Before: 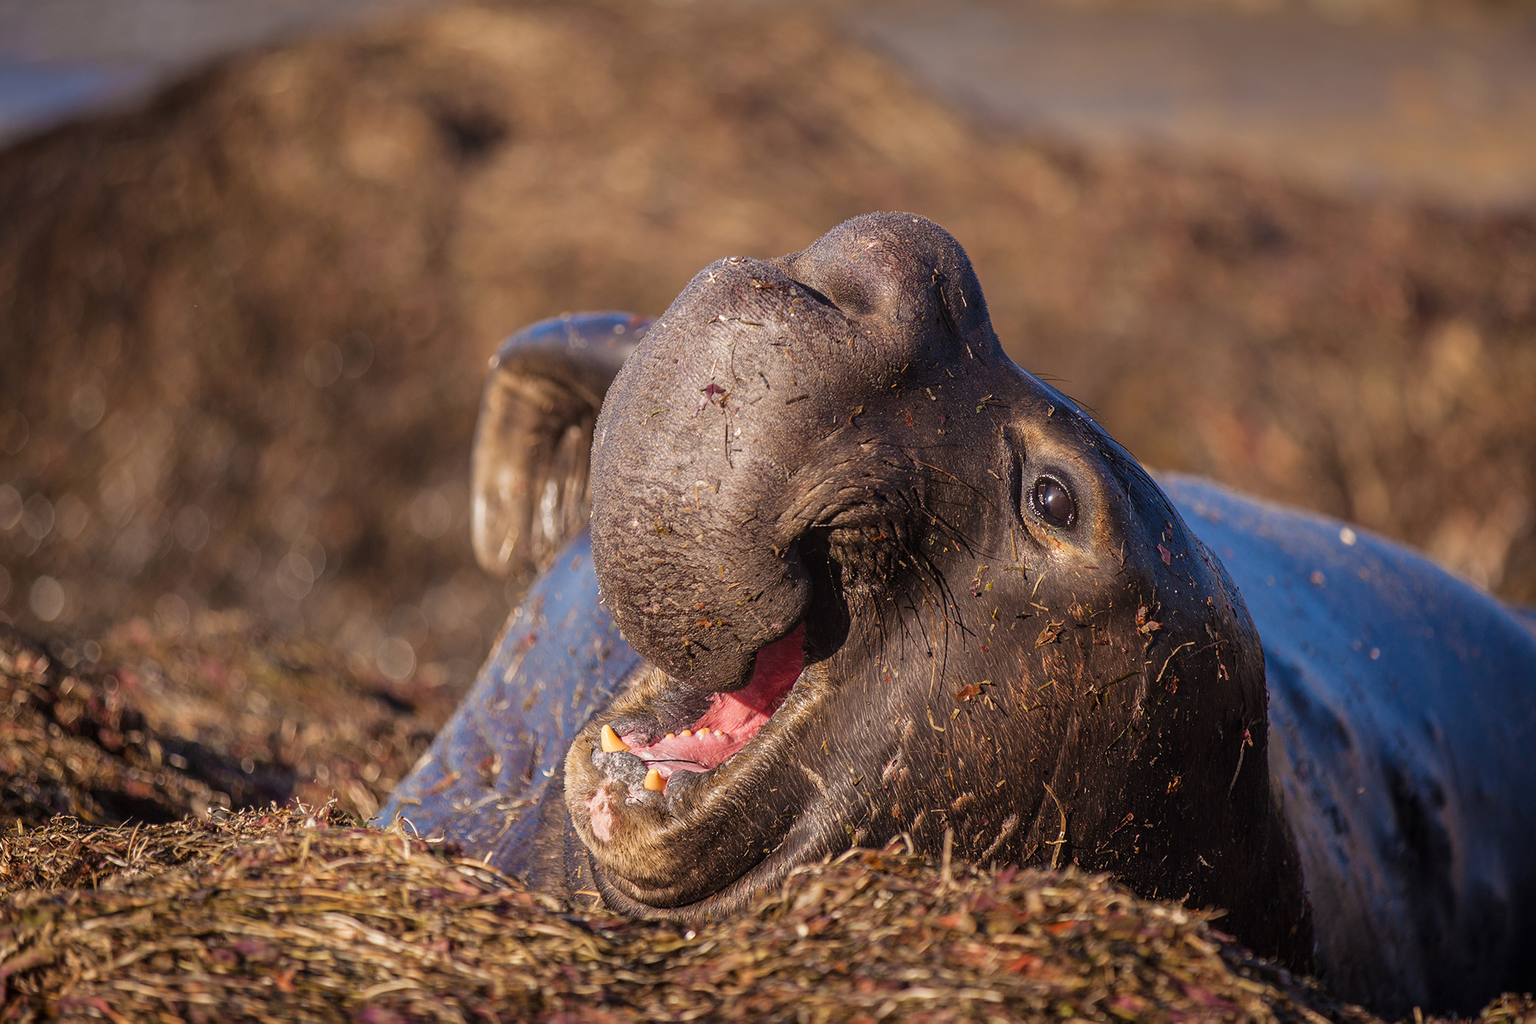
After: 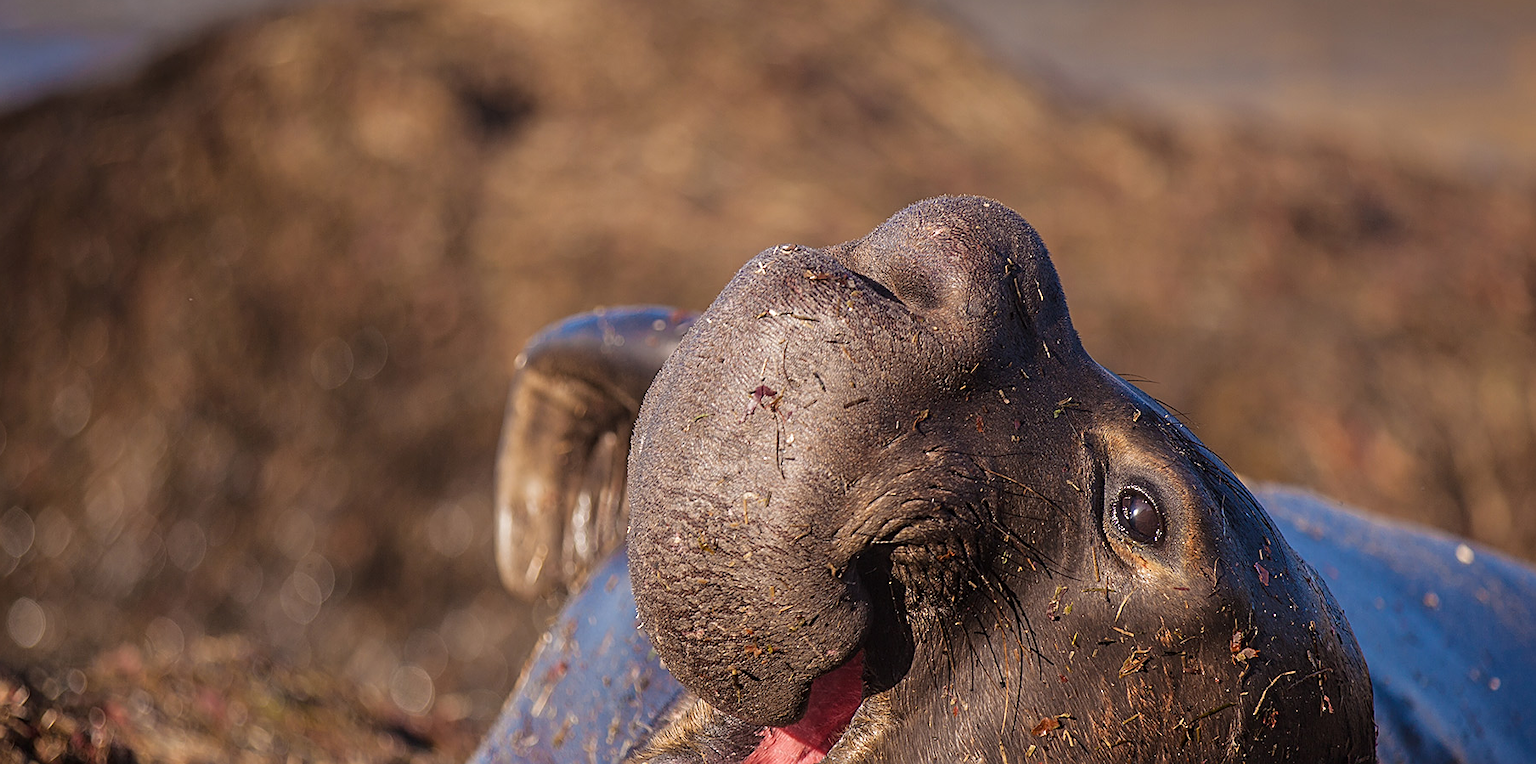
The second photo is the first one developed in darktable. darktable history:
crop: left 1.509%, top 3.452%, right 7.696%, bottom 28.452%
sharpen: on, module defaults
